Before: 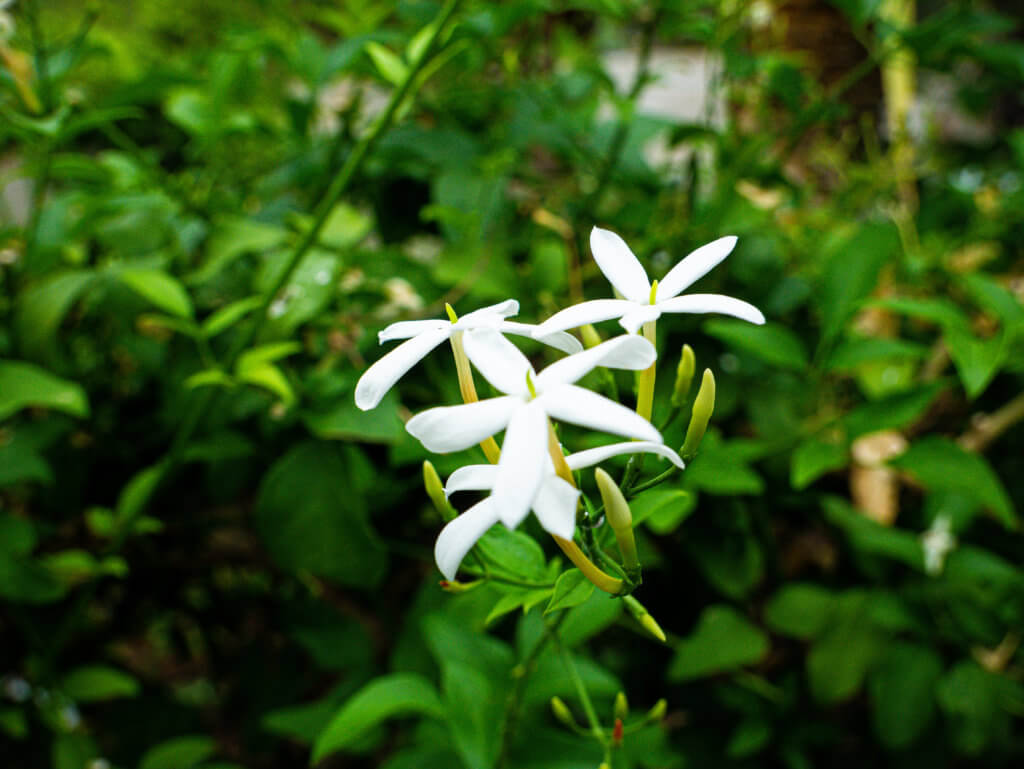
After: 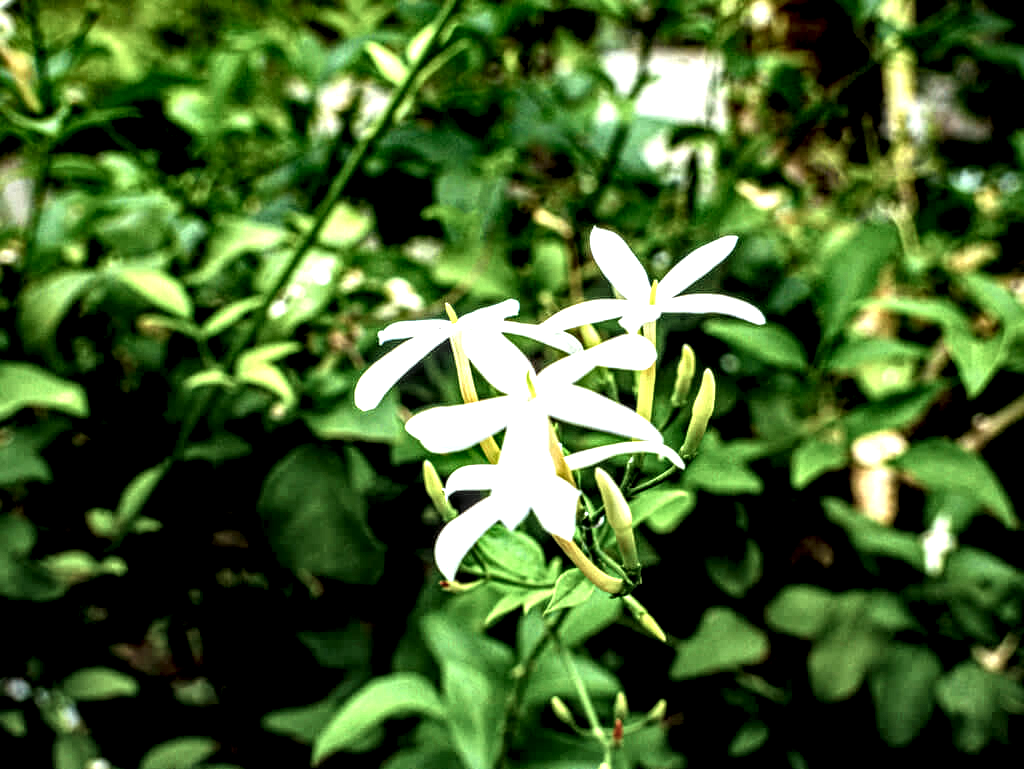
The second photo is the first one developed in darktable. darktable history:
local contrast: highlights 109%, shadows 42%, detail 293%
